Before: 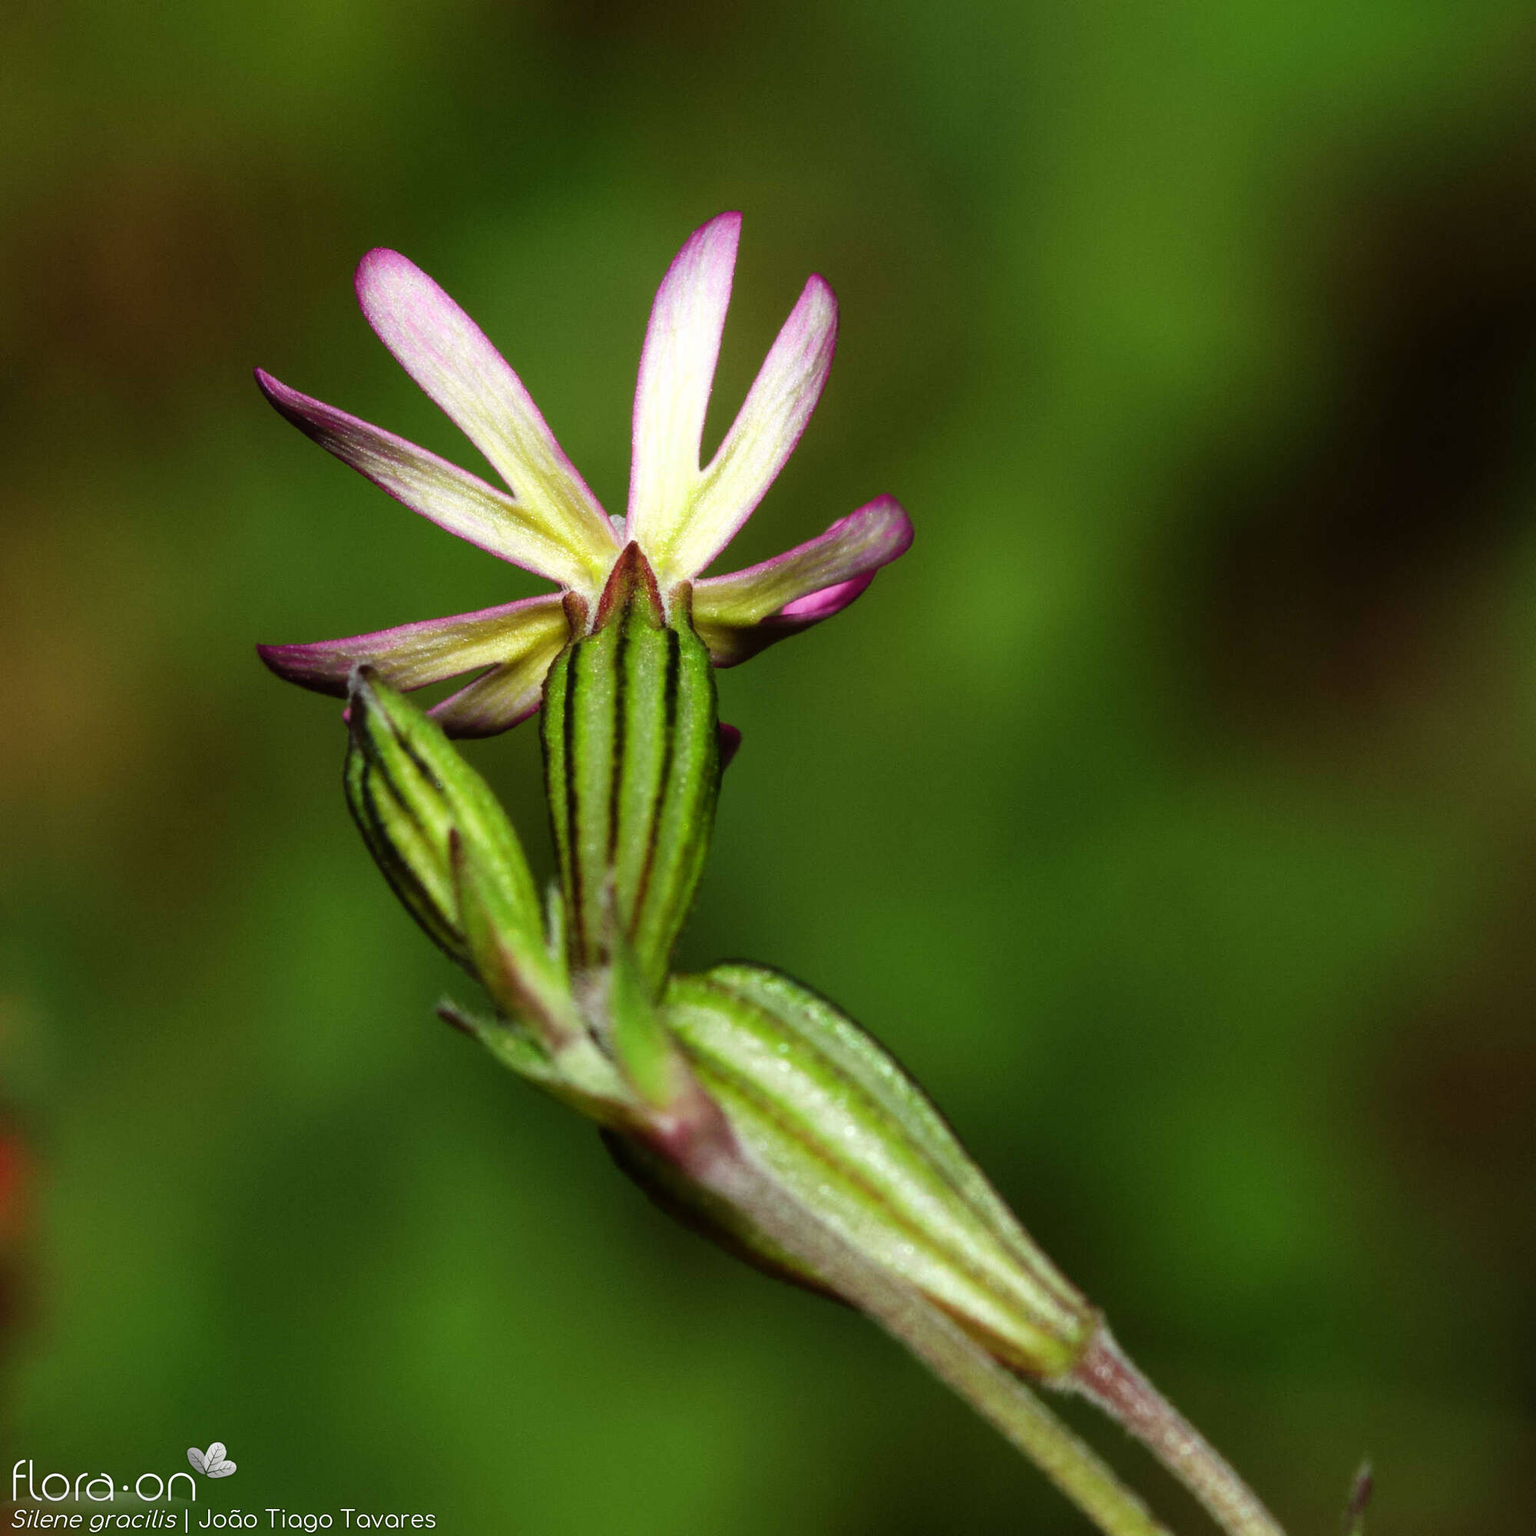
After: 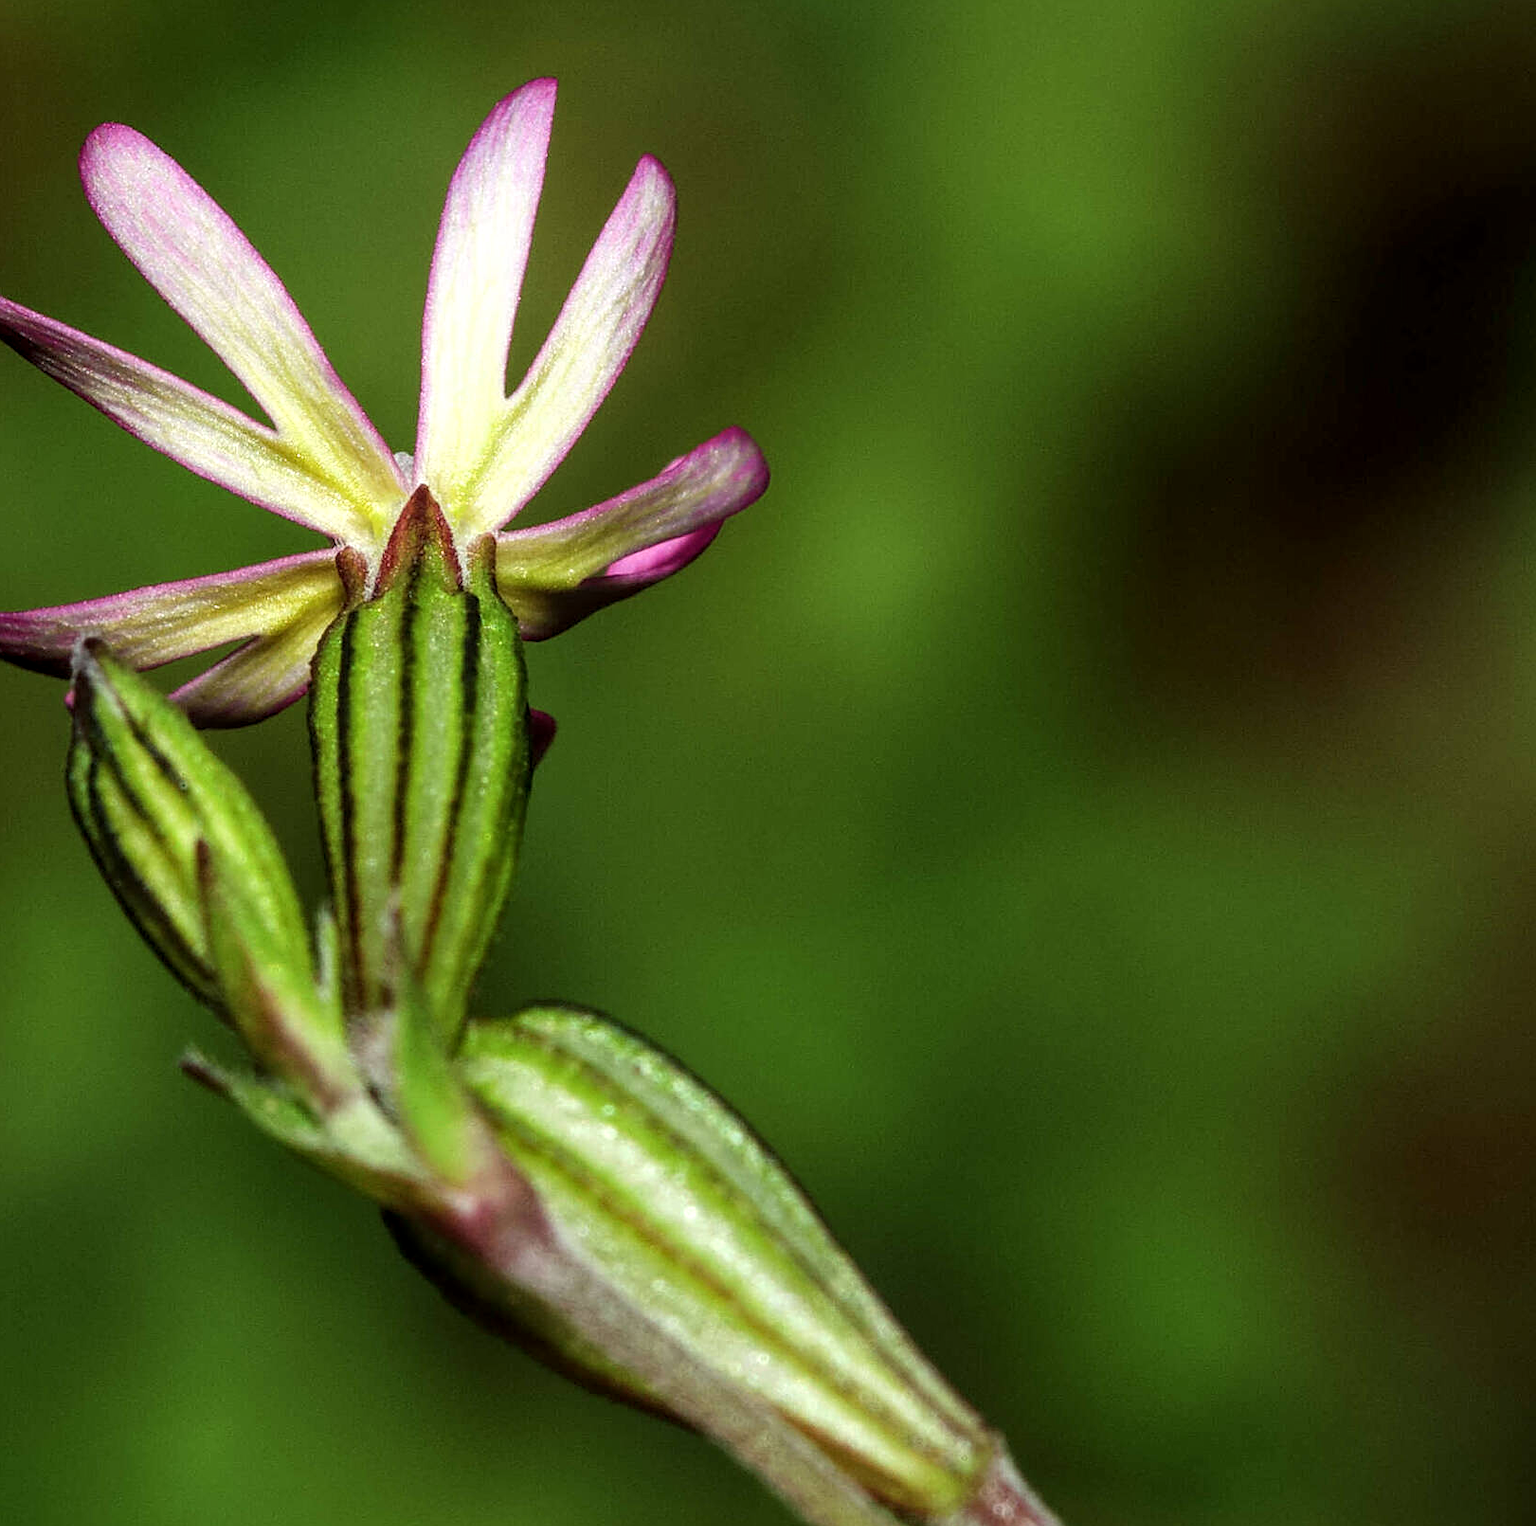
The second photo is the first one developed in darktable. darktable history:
local contrast: on, module defaults
crop: left 18.938%, top 9.699%, right 0%, bottom 9.734%
sharpen: on, module defaults
